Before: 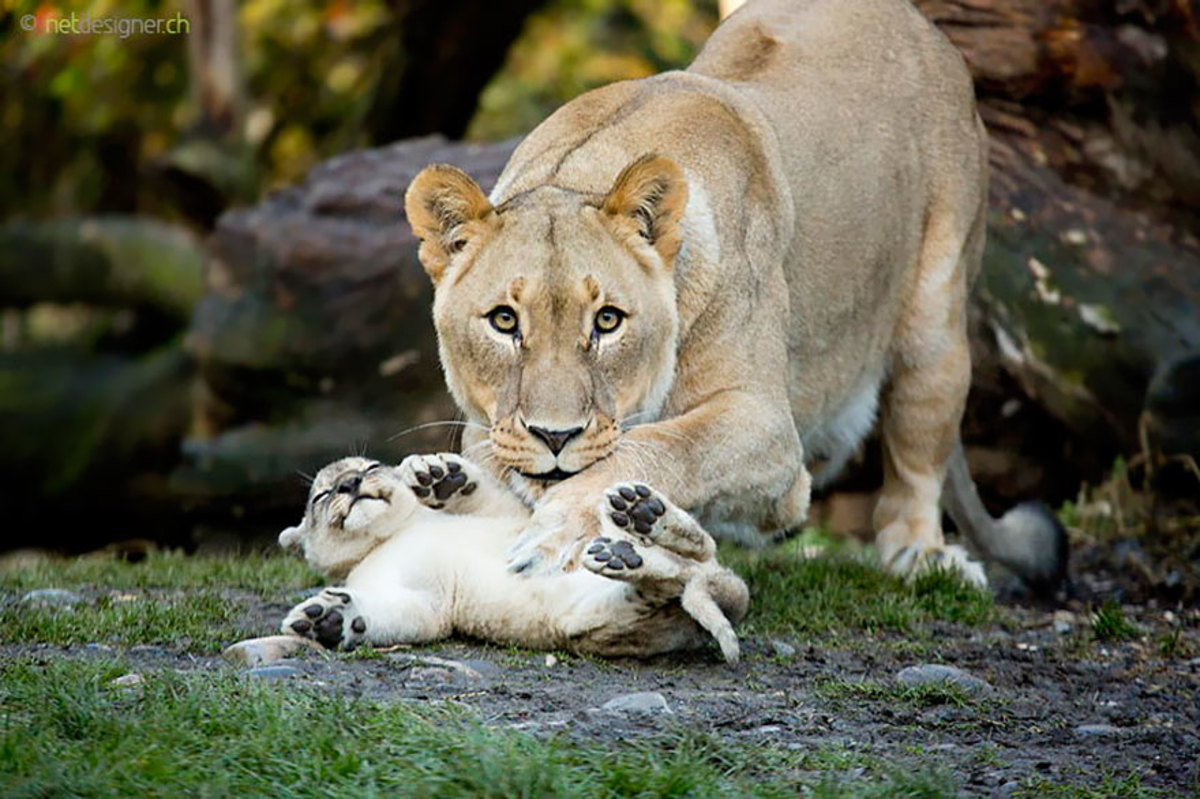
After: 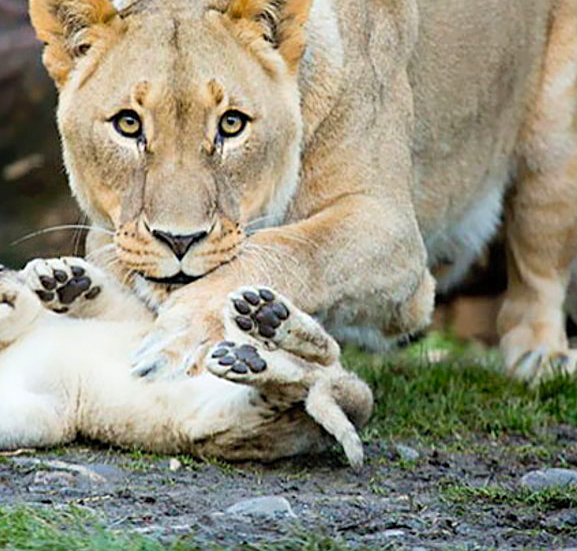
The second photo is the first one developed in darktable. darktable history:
crop: left 31.406%, top 24.58%, right 20.46%, bottom 6.45%
sharpen: amount 0.206
contrast brightness saturation: contrast 0.075, brightness 0.076, saturation 0.179
